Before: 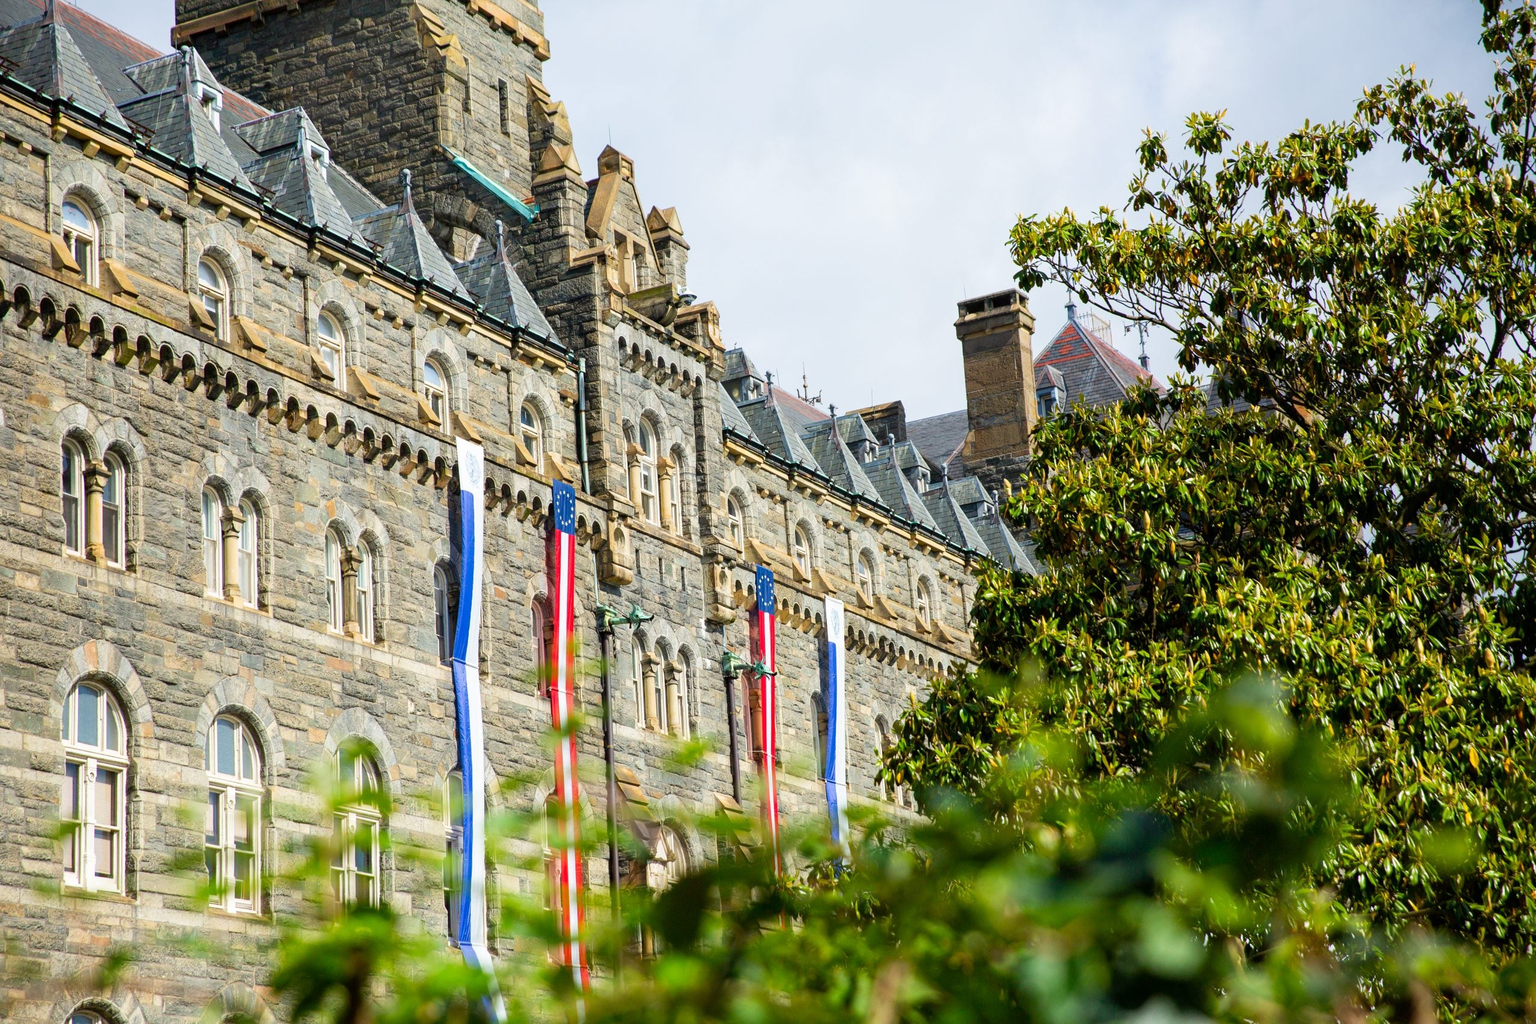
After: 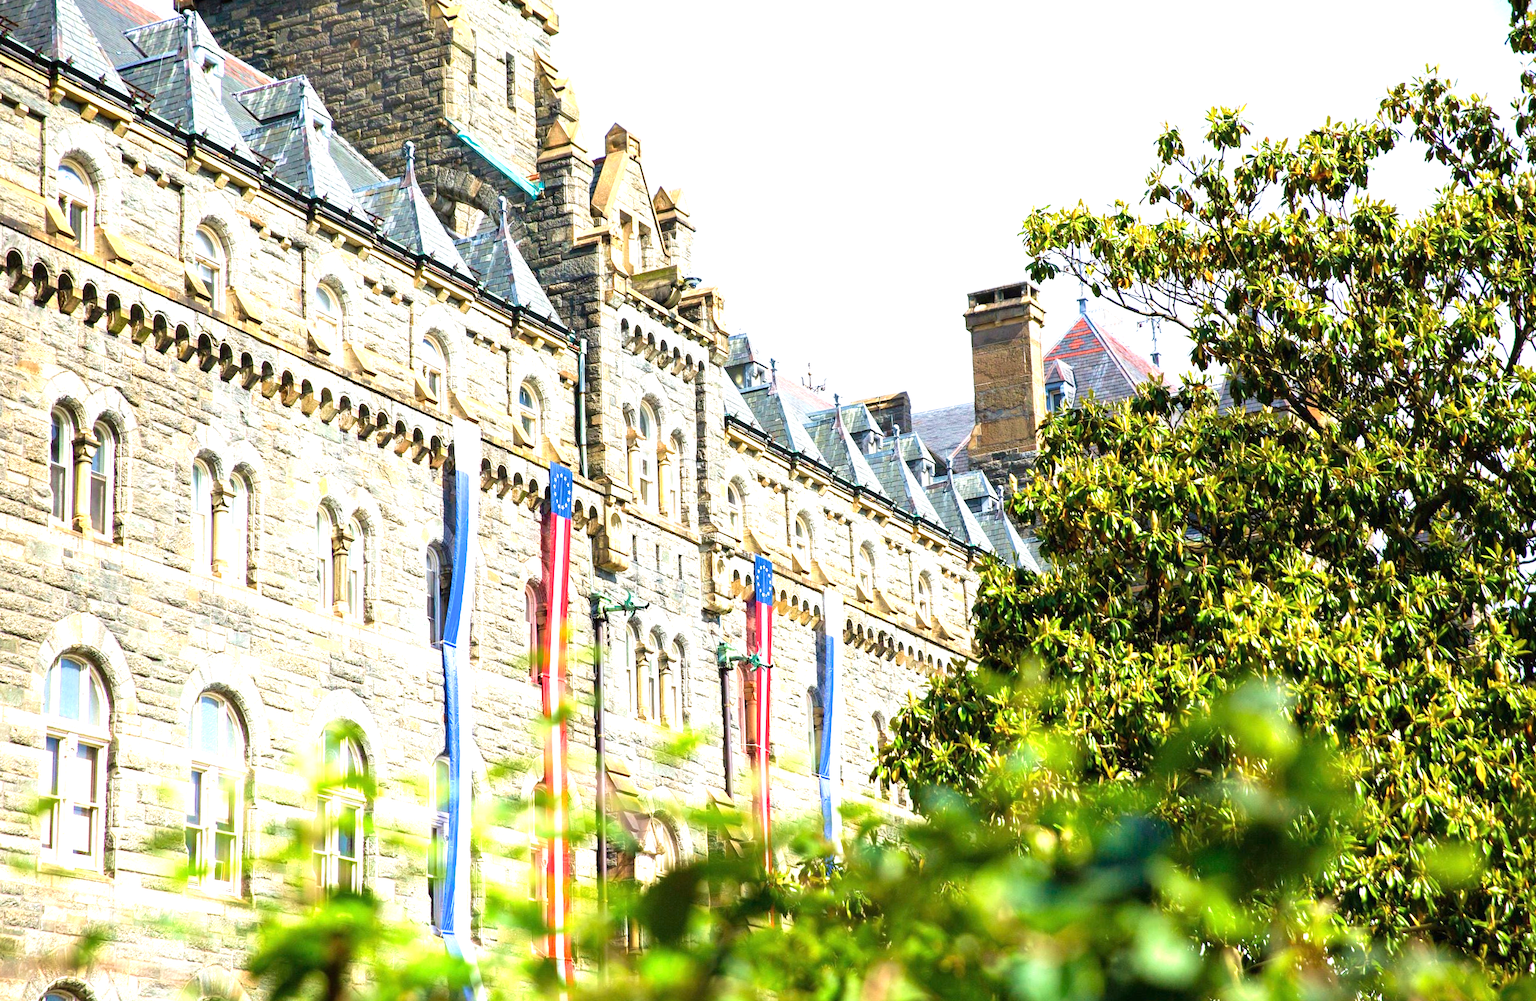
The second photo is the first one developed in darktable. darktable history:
exposure: black level correction 0, exposure 1.3 EV, compensate exposure bias true, compensate highlight preservation false
white balance: red 1.004, blue 1.024
velvia: on, module defaults
rotate and perspective: rotation 1.57°, crop left 0.018, crop right 0.982, crop top 0.039, crop bottom 0.961
